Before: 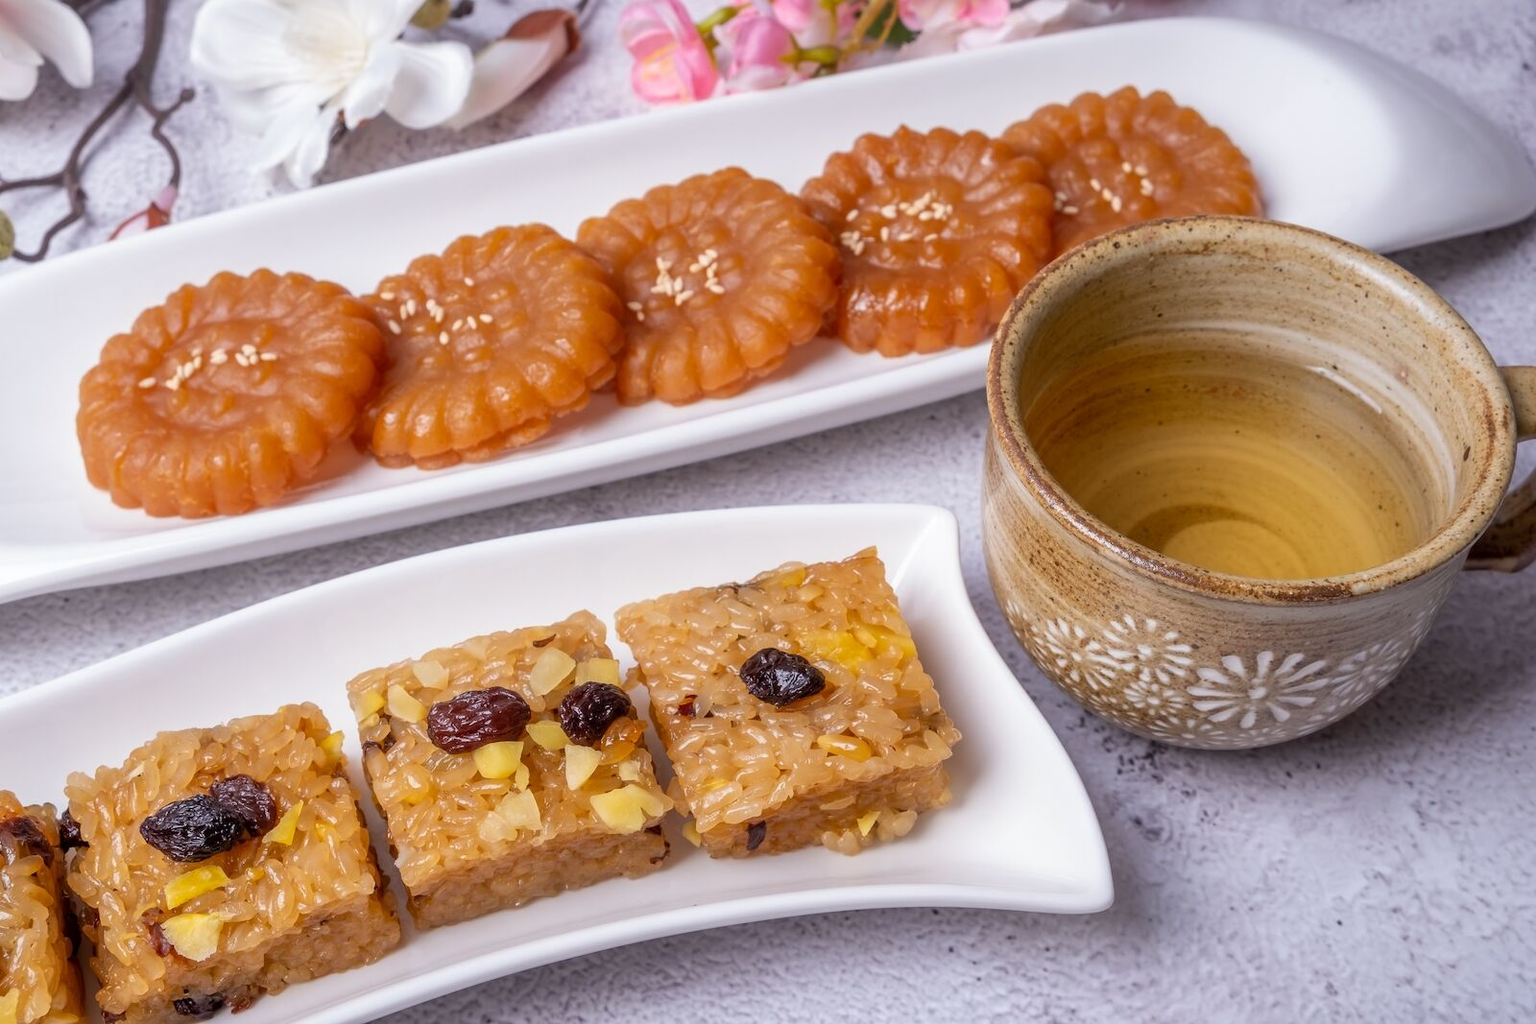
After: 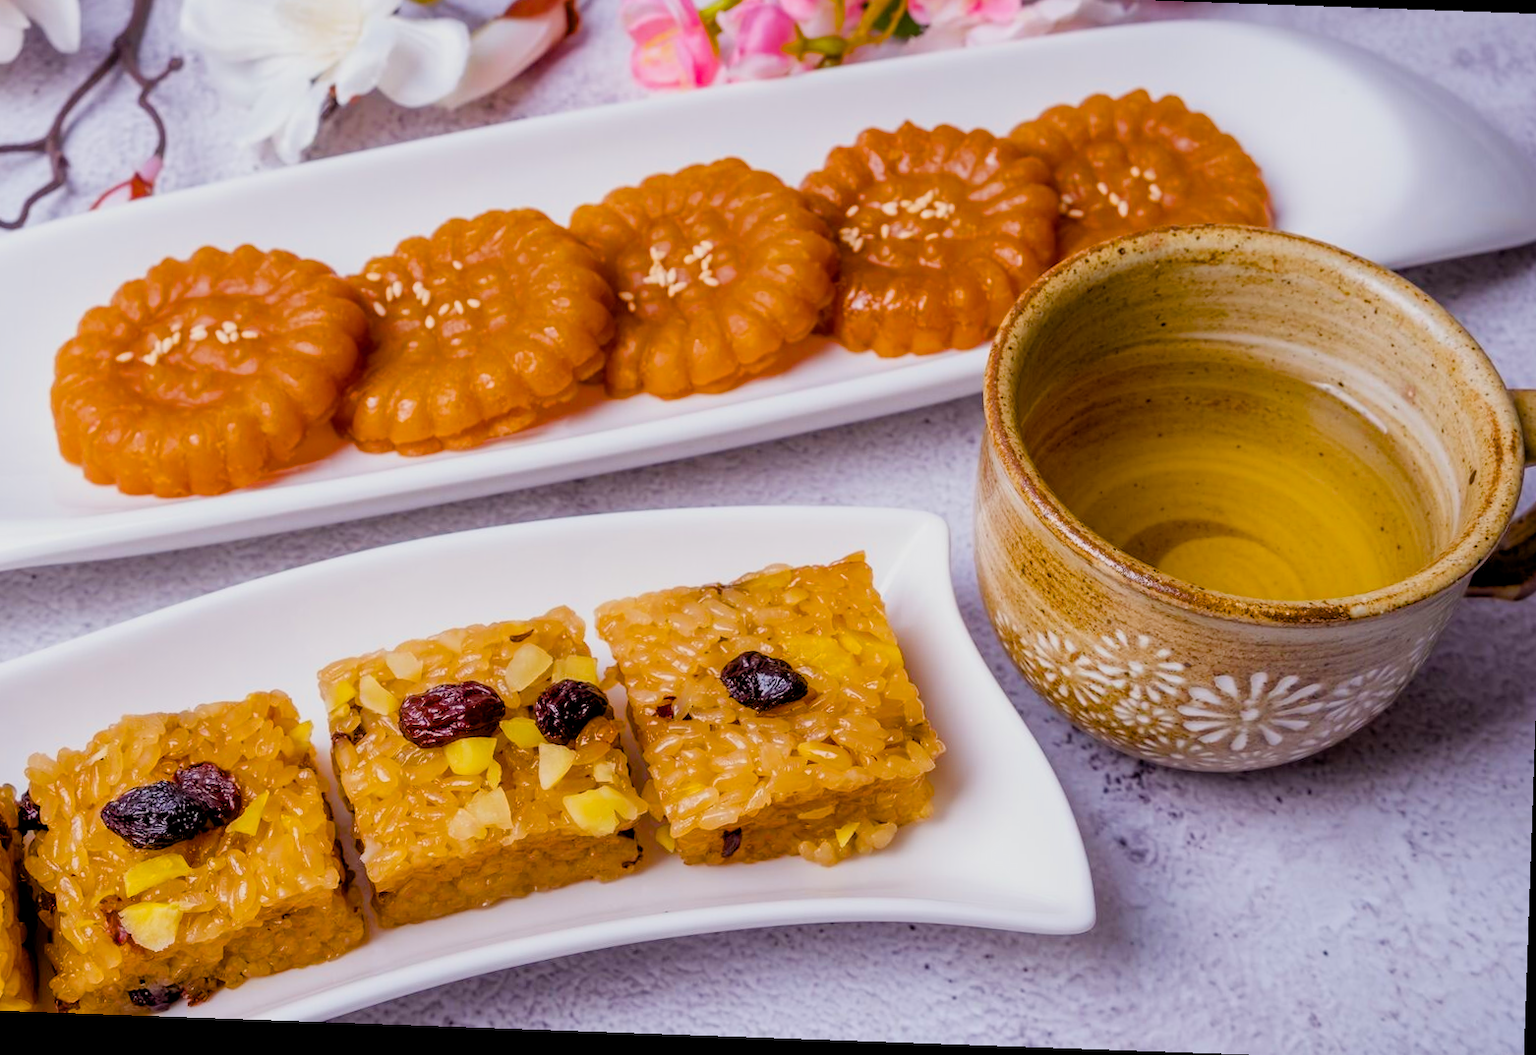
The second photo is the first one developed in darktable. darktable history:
crop and rotate: angle -2.02°, left 3.102%, top 3.716%, right 1.415%, bottom 0.692%
filmic rgb: middle gray luminance 9.22%, black relative exposure -10.61 EV, white relative exposure 3.43 EV, target black luminance 0%, hardness 5.98, latitude 59.6%, contrast 1.088, highlights saturation mix 6.04%, shadows ↔ highlights balance 28.65%
color balance rgb: global offset › luminance -0.48%, linear chroma grading › global chroma 15.605%, perceptual saturation grading › global saturation 24.23%, perceptual saturation grading › highlights -24.302%, perceptual saturation grading › mid-tones 23.818%, perceptual saturation grading › shadows 40.176%, global vibrance 20%
